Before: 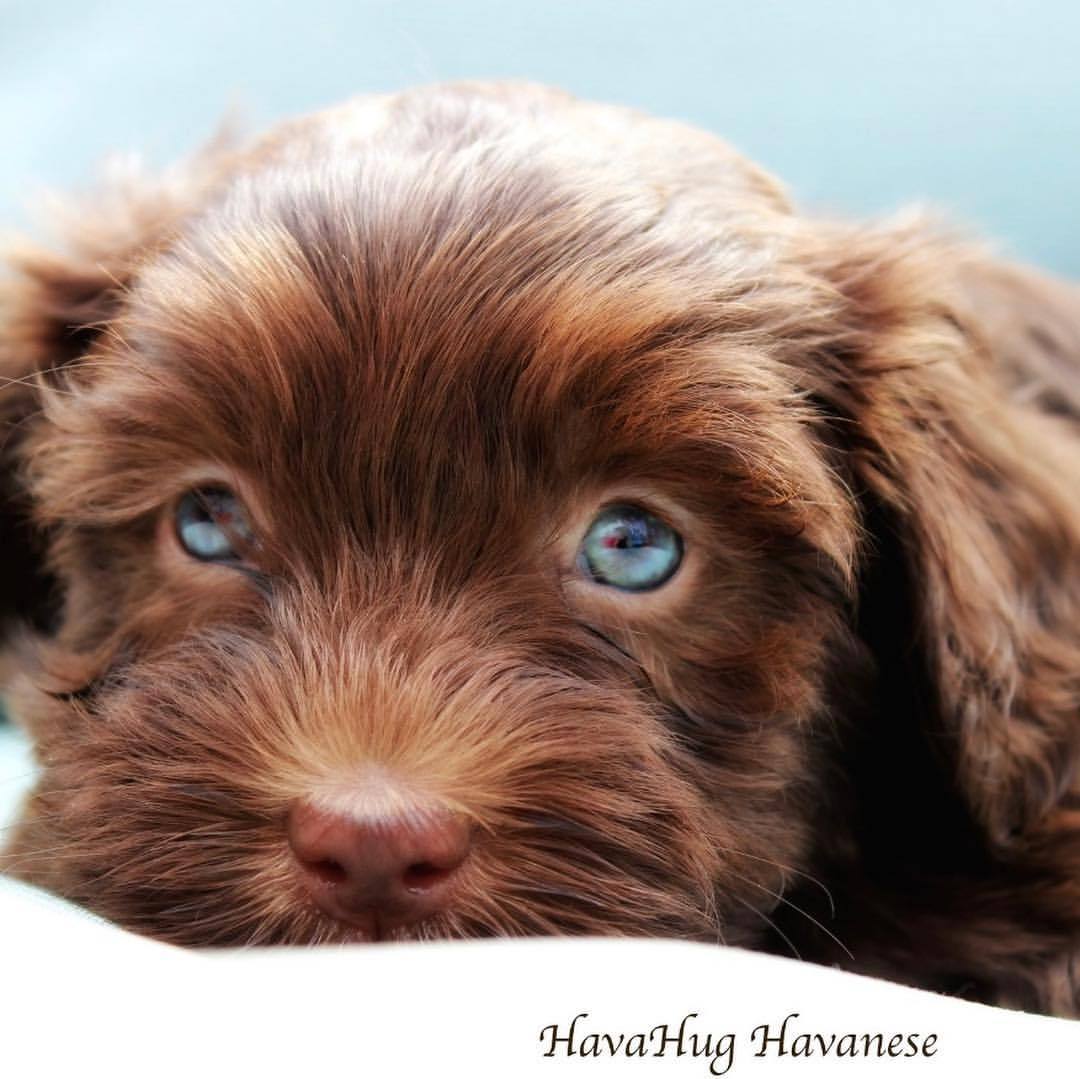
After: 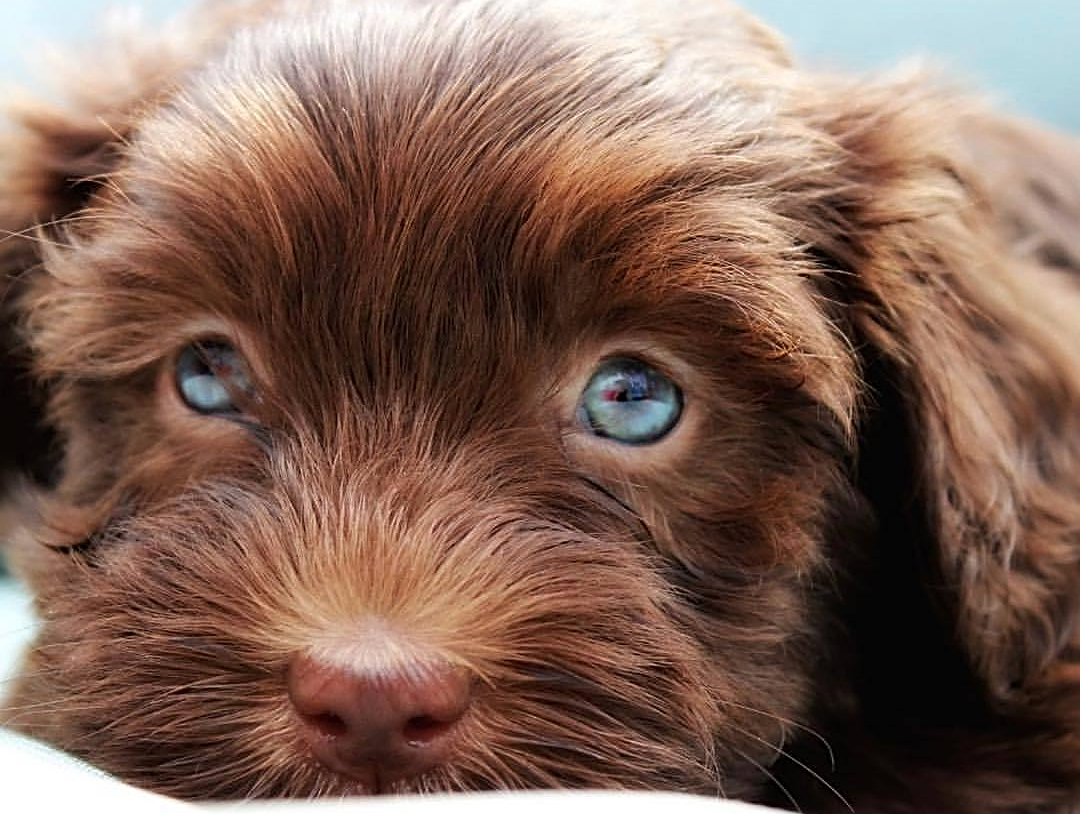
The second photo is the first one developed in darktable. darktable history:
contrast brightness saturation: saturation -0.035
crop: top 13.688%, bottom 10.838%
sharpen: radius 2.533, amount 0.631
